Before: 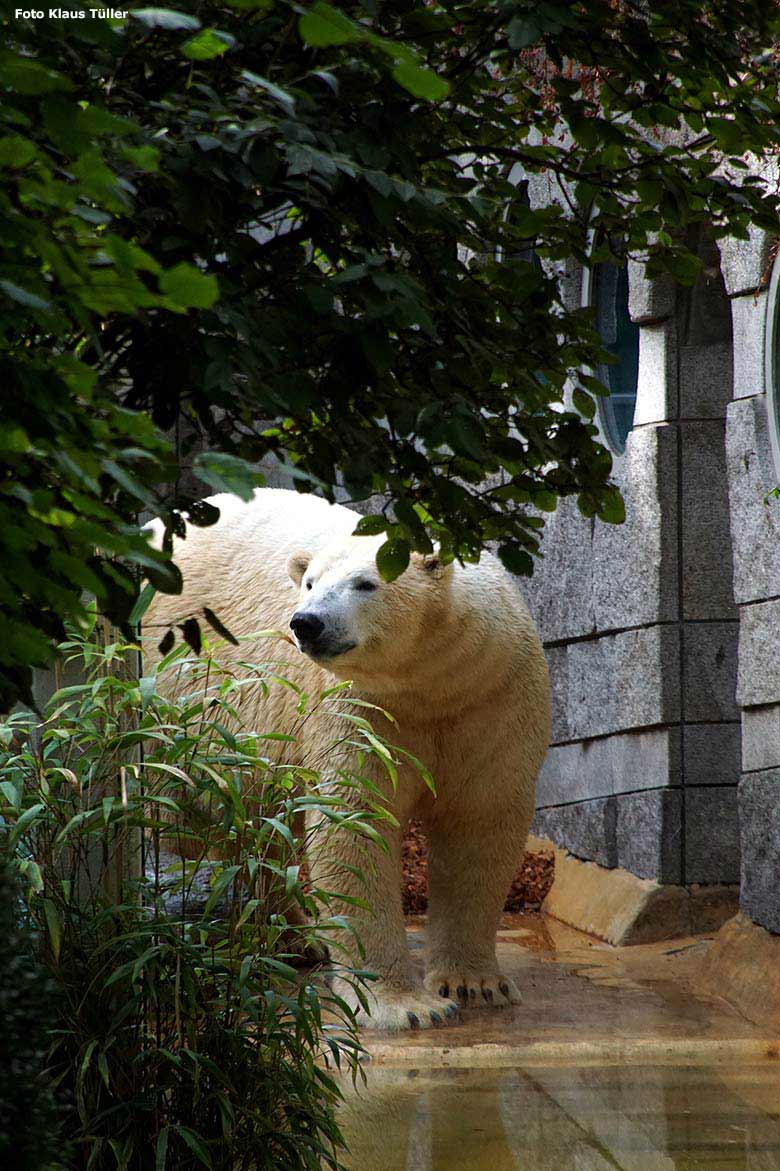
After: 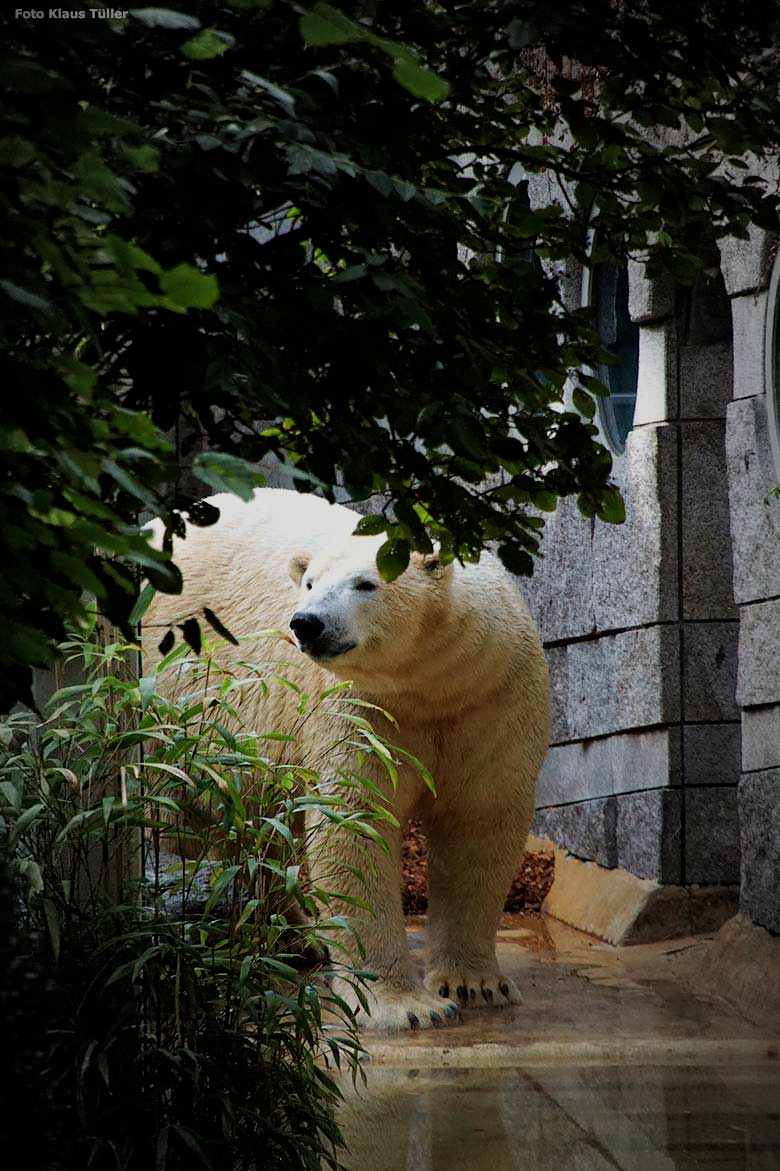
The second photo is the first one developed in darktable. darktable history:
vignetting: fall-off start 67.5%, fall-off radius 67.23%, brightness -0.813, automatic ratio true
filmic rgb: white relative exposure 3.85 EV, hardness 4.3
